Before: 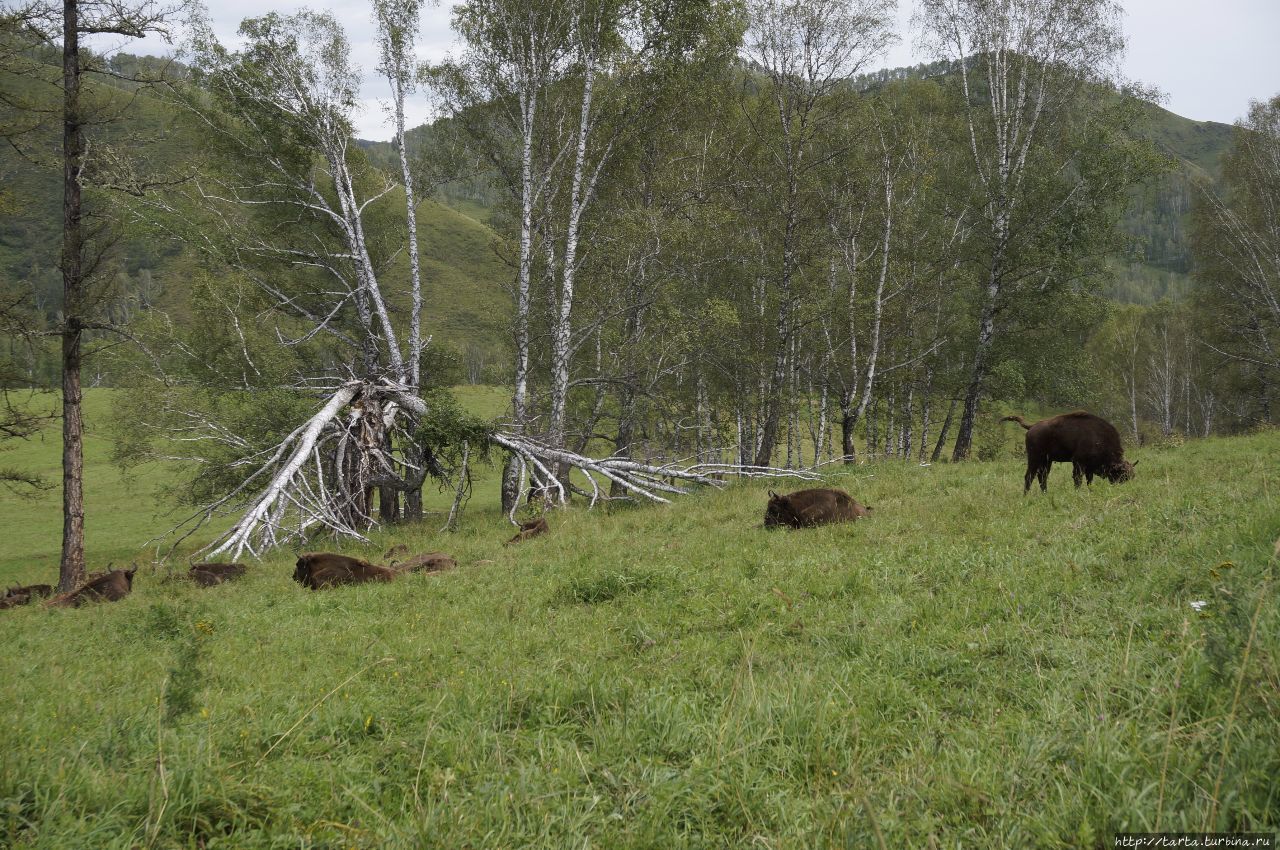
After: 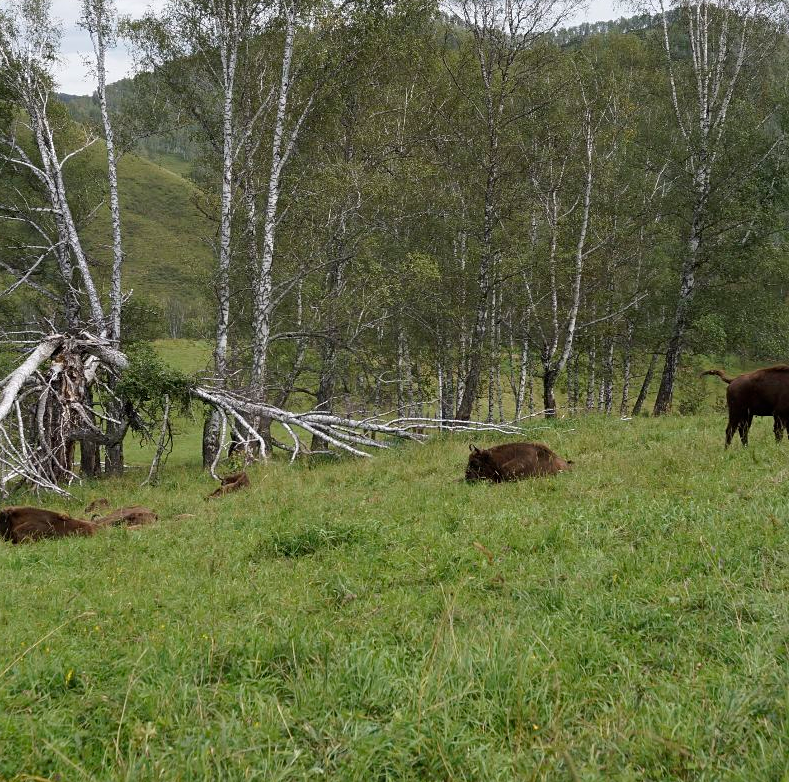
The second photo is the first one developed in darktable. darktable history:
crop and rotate: left 23.381%, top 5.639%, right 14.97%, bottom 2.262%
sharpen: amount 0.209
